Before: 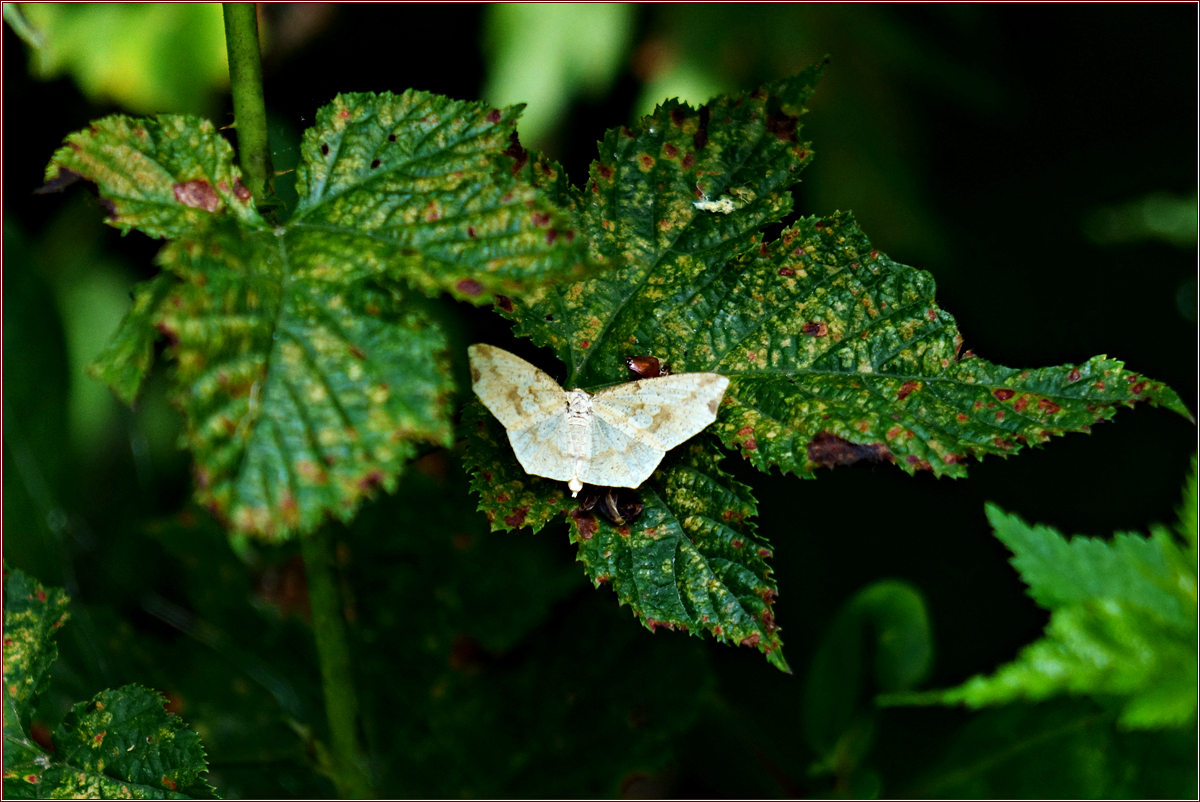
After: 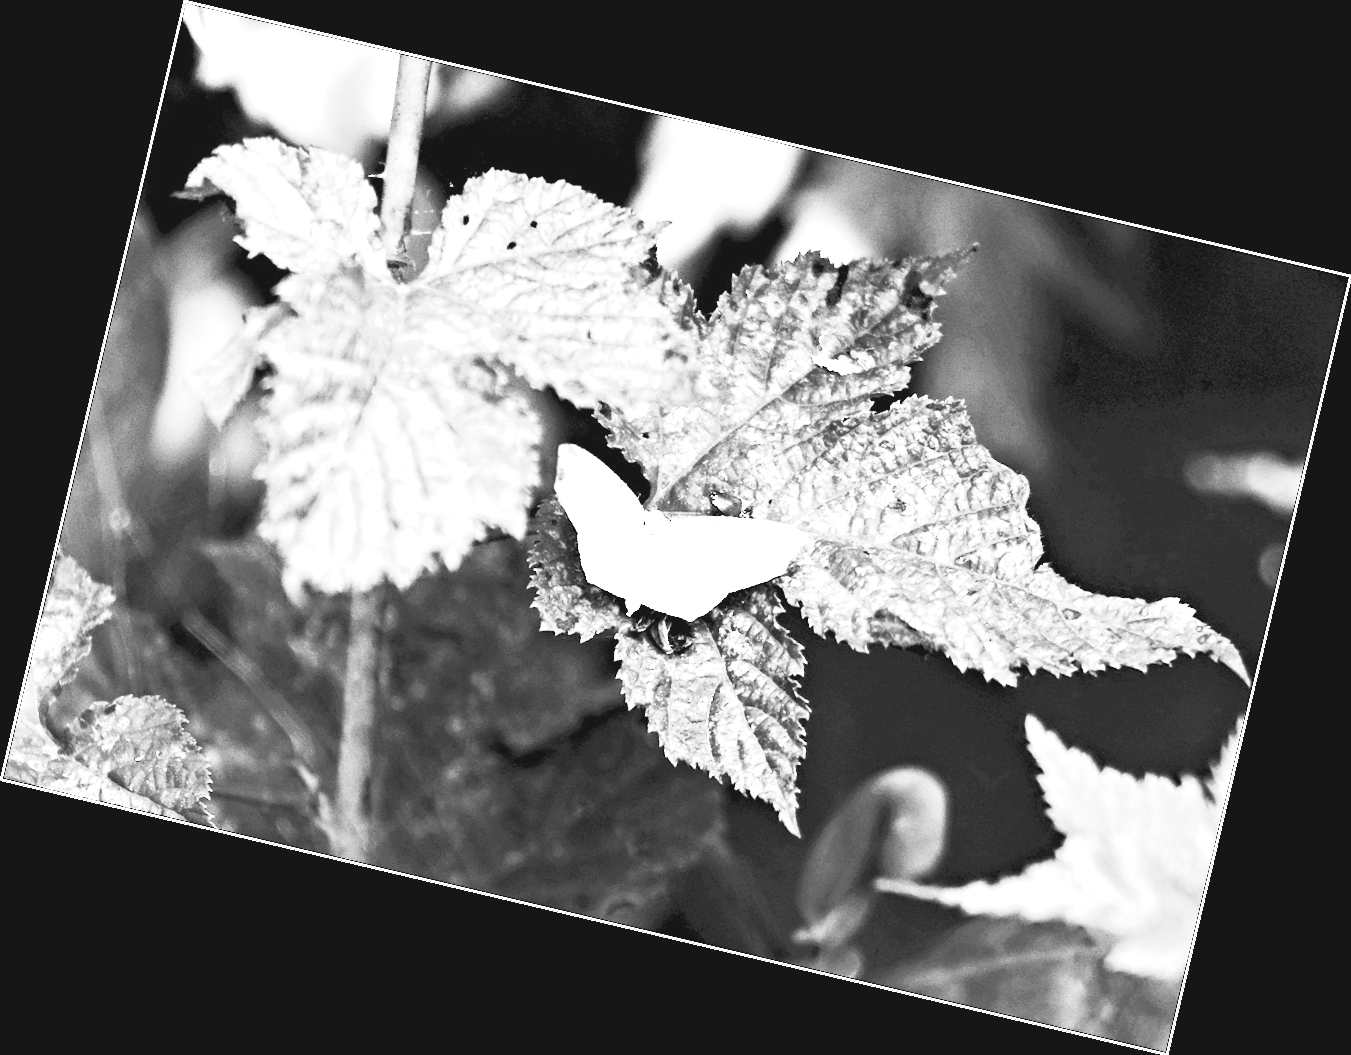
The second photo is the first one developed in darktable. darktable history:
exposure: black level correction 0, exposure 1 EV, compensate exposure bias true, compensate highlight preservation false
monochrome: a 32, b 64, size 2.3
rotate and perspective: rotation 13.27°, automatic cropping off
contrast brightness saturation: contrast 0.39, brightness 0.53
